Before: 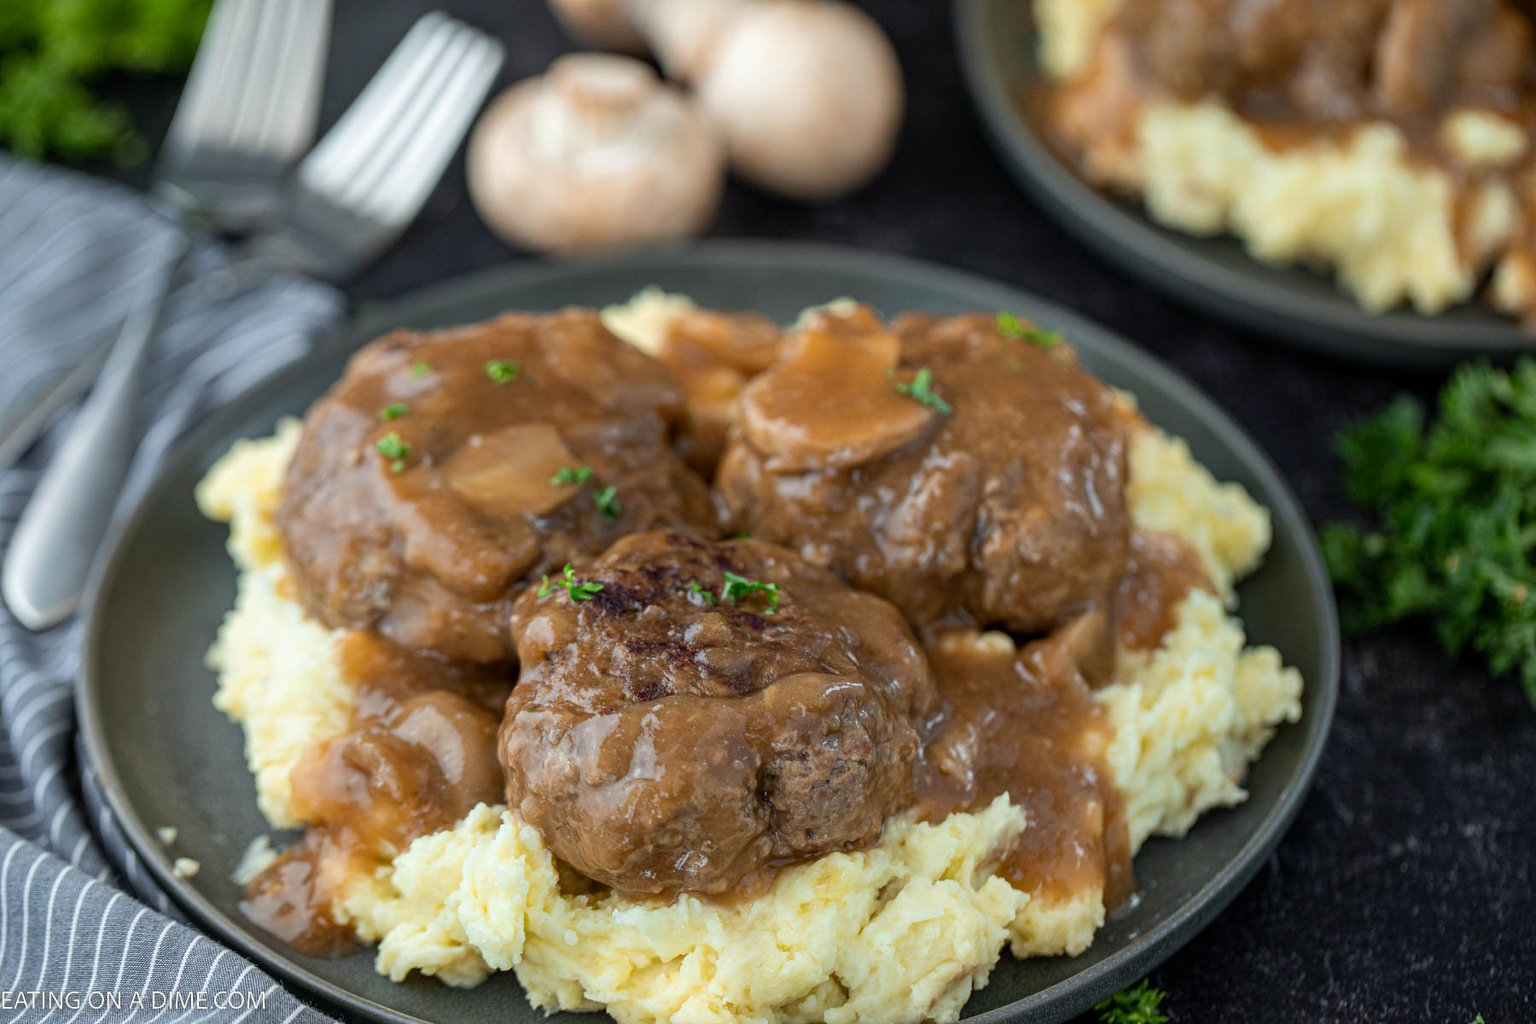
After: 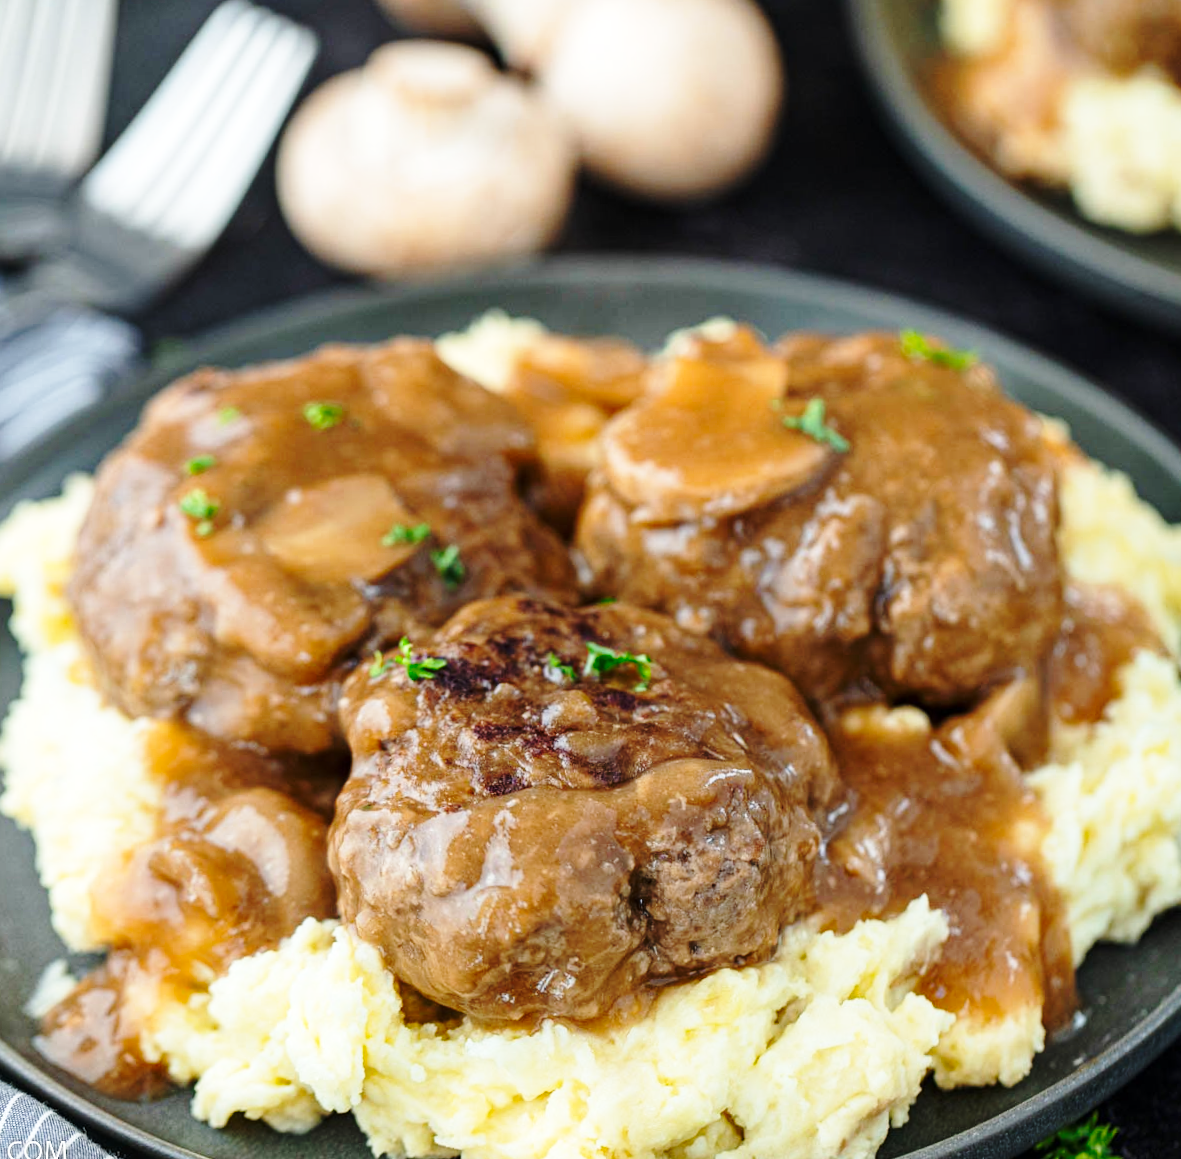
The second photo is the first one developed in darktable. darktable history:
crop and rotate: left 13.342%, right 19.991%
rotate and perspective: rotation -1.32°, lens shift (horizontal) -0.031, crop left 0.015, crop right 0.985, crop top 0.047, crop bottom 0.982
base curve: curves: ch0 [(0, 0) (0.036, 0.037) (0.121, 0.228) (0.46, 0.76) (0.859, 0.983) (1, 1)], preserve colors none
